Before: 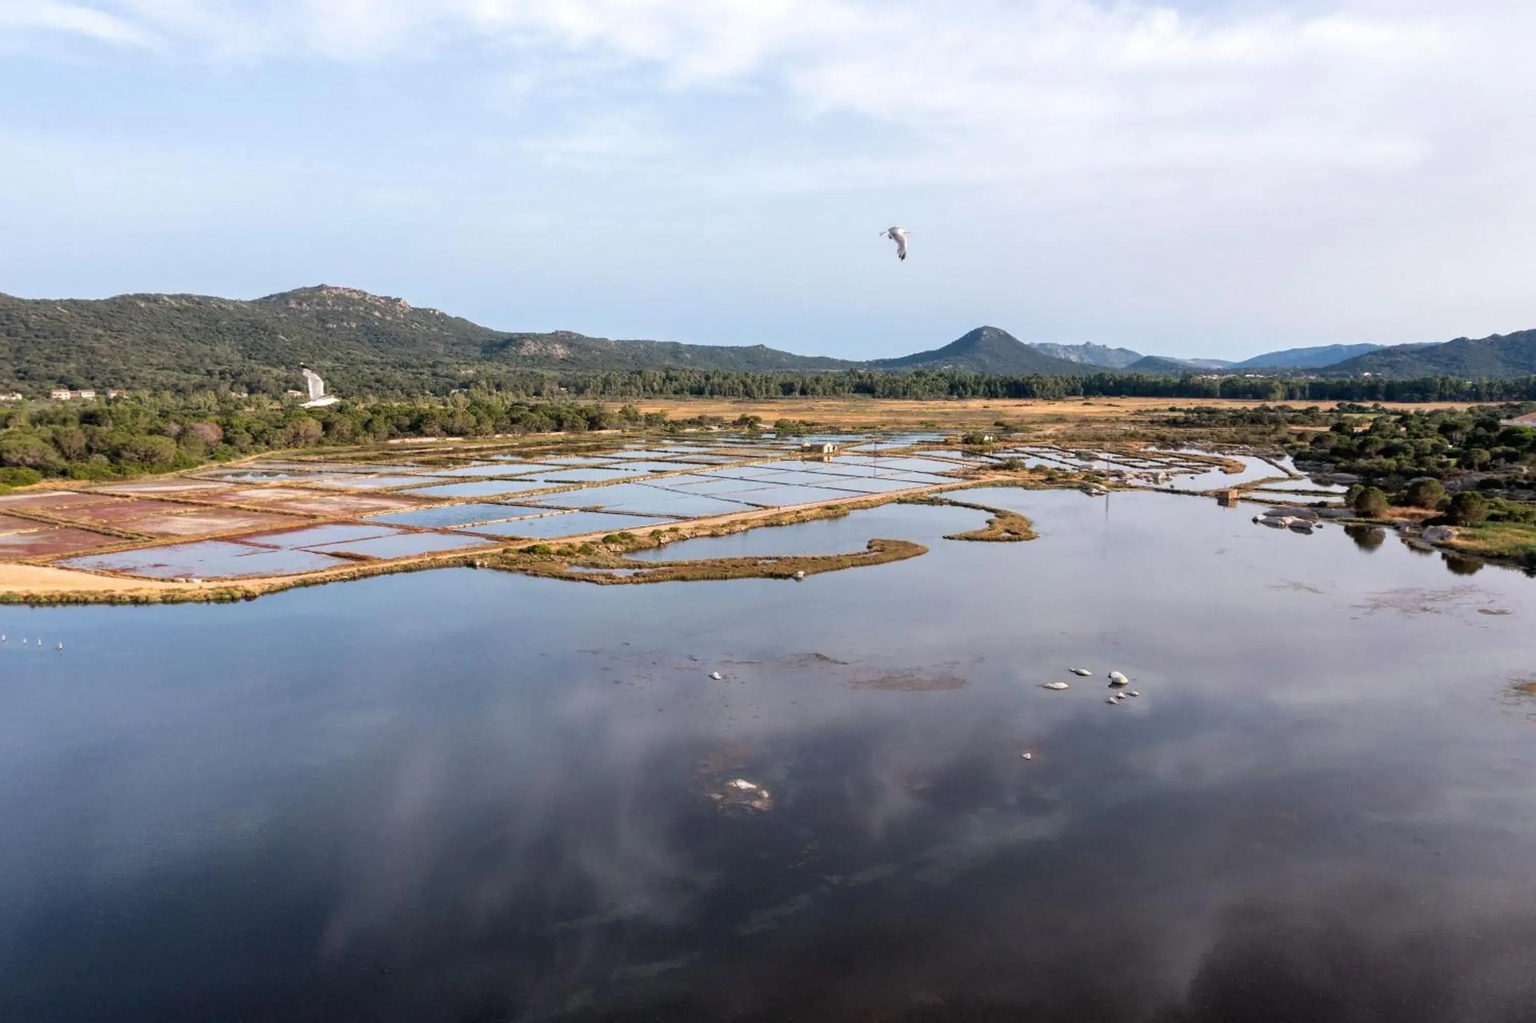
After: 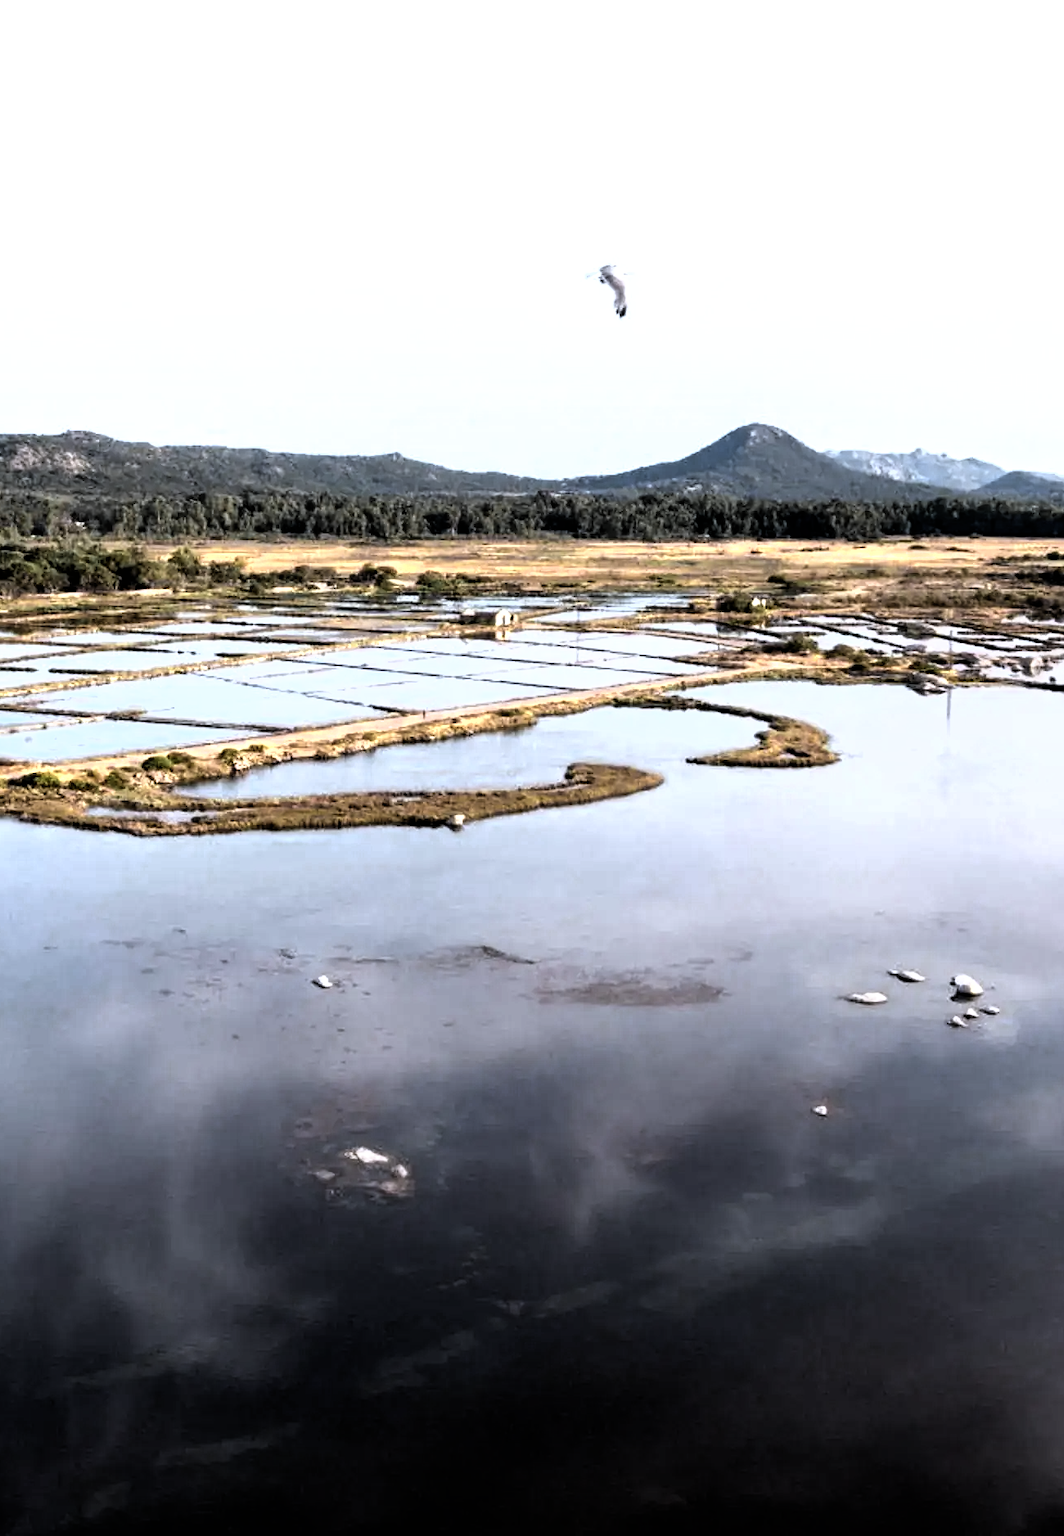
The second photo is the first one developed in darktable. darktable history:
filmic rgb: black relative exposure -8.2 EV, white relative exposure 2.2 EV, threshold 3 EV, hardness 7.11, latitude 85.74%, contrast 1.696, highlights saturation mix -4%, shadows ↔ highlights balance -2.69%, color science v5 (2021), contrast in shadows safe, contrast in highlights safe, enable highlight reconstruction true
color zones: curves: ch0 [(0.004, 0.306) (0.107, 0.448) (0.252, 0.656) (0.41, 0.398) (0.595, 0.515) (0.768, 0.628)]; ch1 [(0.07, 0.323) (0.151, 0.452) (0.252, 0.608) (0.346, 0.221) (0.463, 0.189) (0.61, 0.368) (0.735, 0.395) (0.921, 0.412)]; ch2 [(0, 0.476) (0.132, 0.512) (0.243, 0.512) (0.397, 0.48) (0.522, 0.376) (0.634, 0.536) (0.761, 0.46)]
white balance: red 0.984, blue 1.059
crop: left 33.452%, top 6.025%, right 23.155%
